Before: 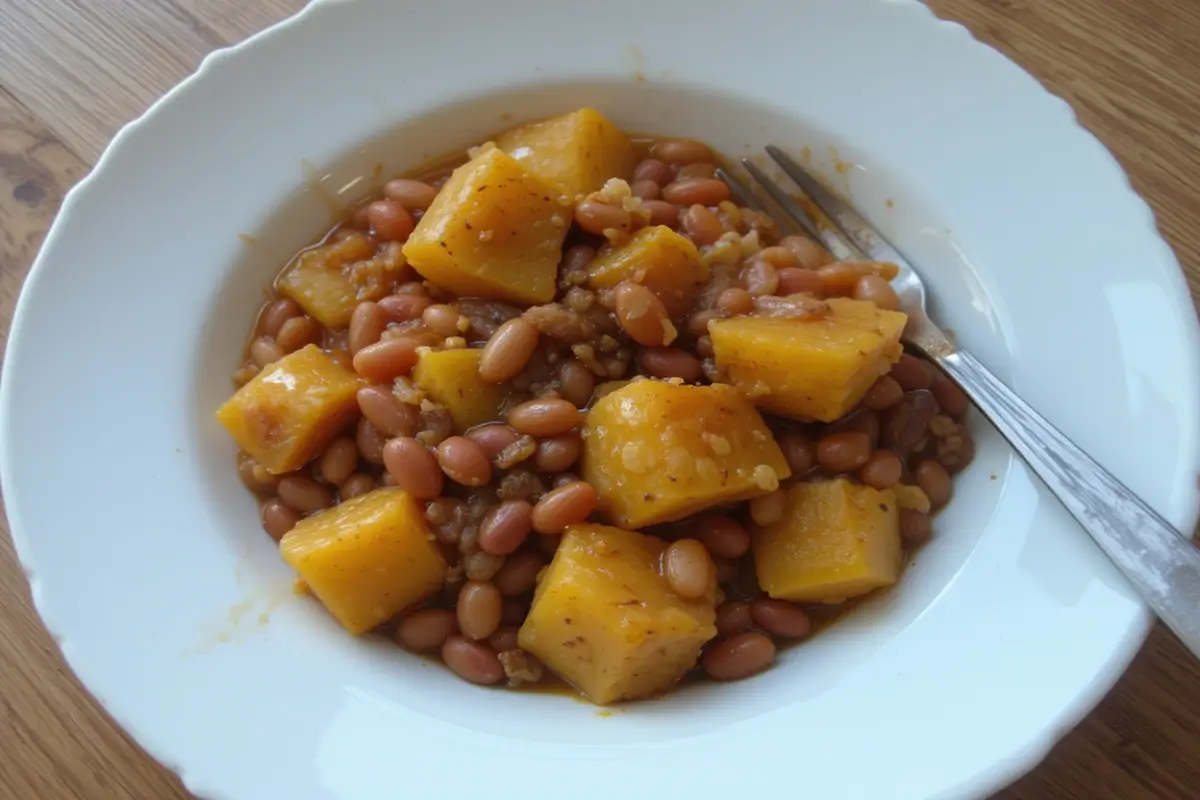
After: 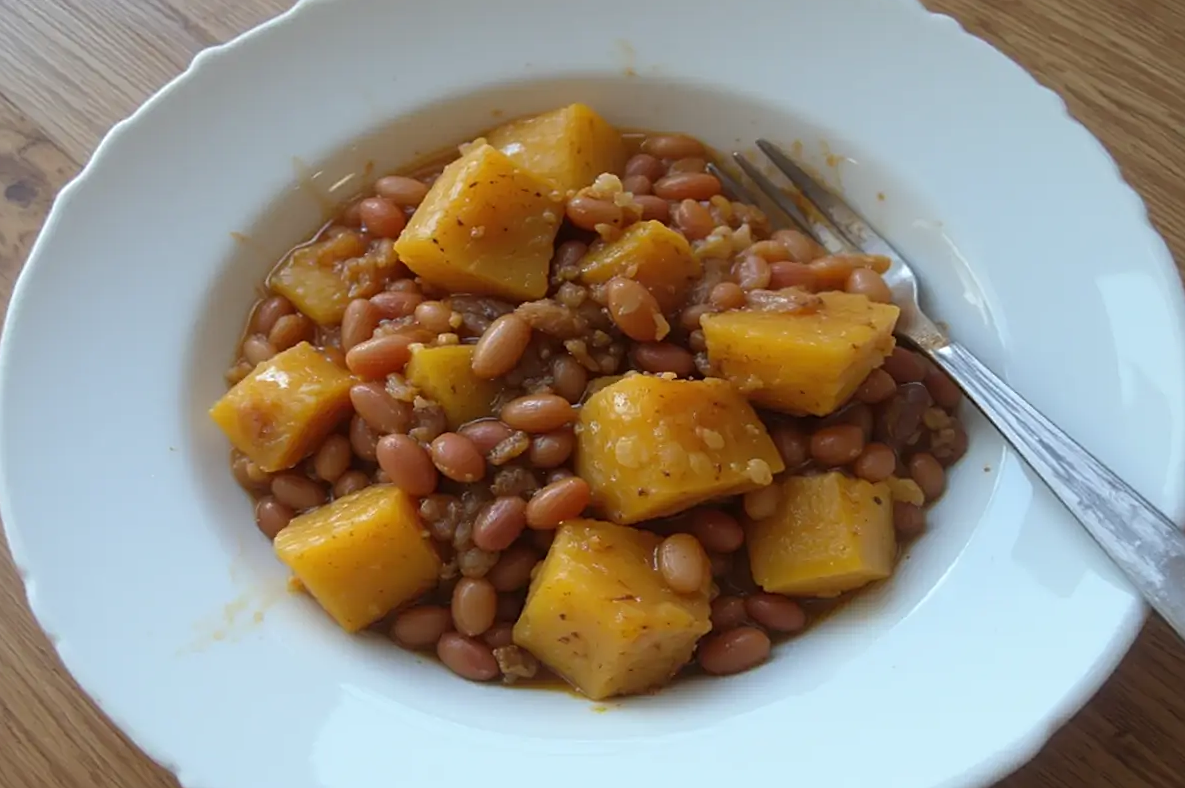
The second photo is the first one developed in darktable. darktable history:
crop: top 0.05%, bottom 0.098%
sharpen: amount 0.478
rotate and perspective: rotation -0.45°, automatic cropping original format, crop left 0.008, crop right 0.992, crop top 0.012, crop bottom 0.988
